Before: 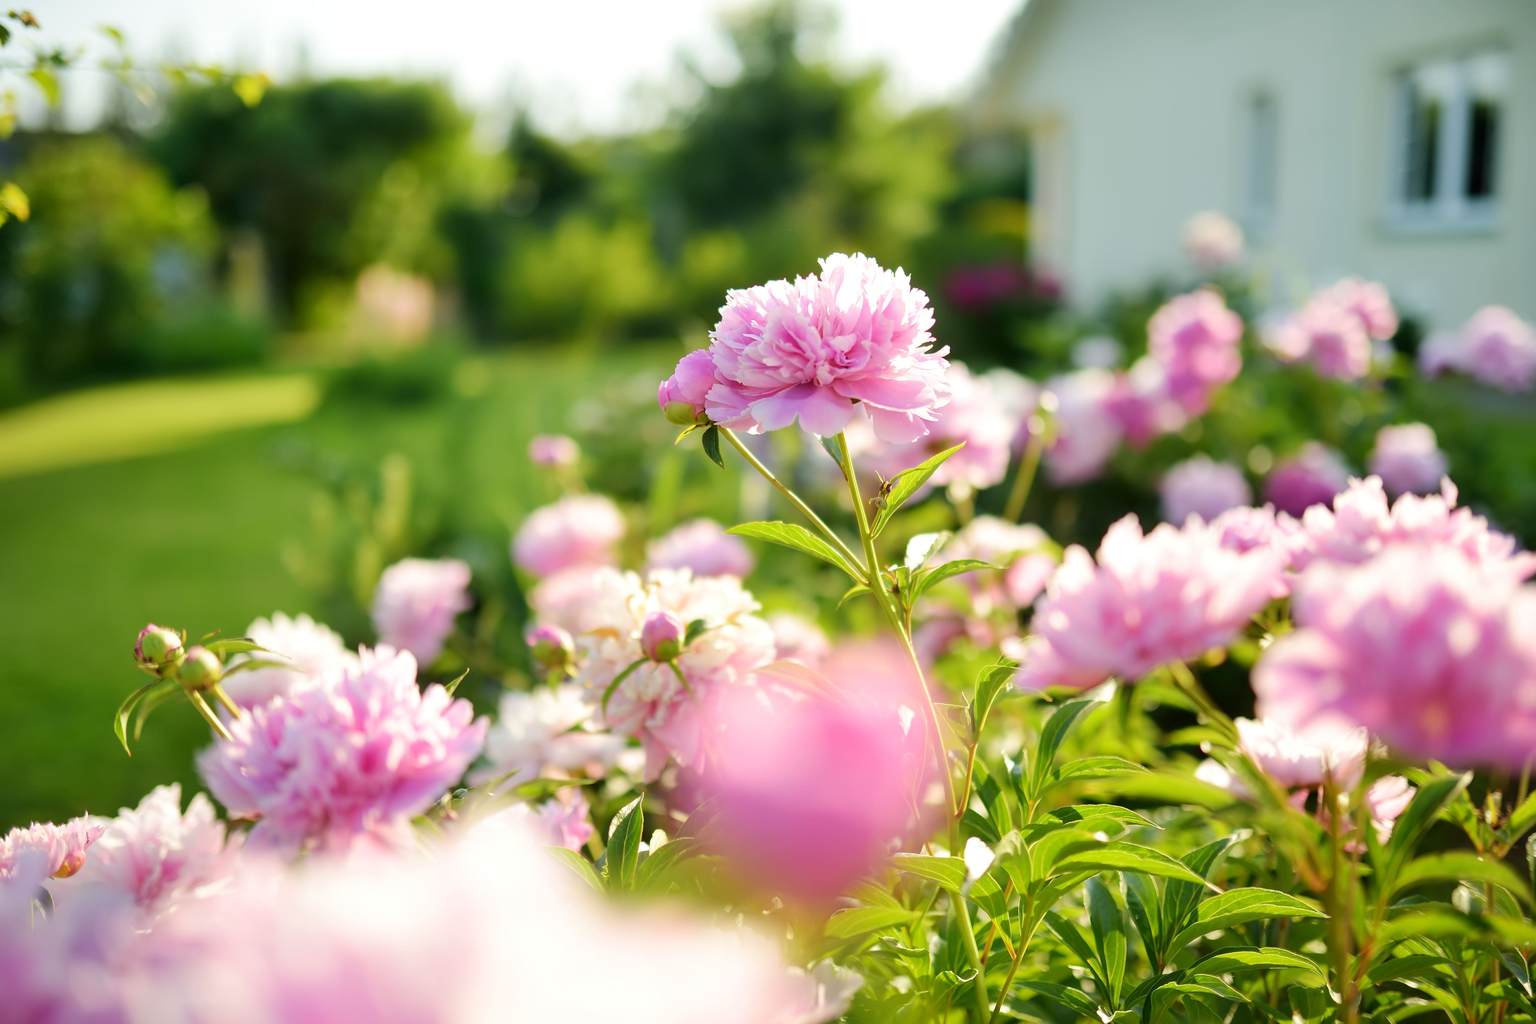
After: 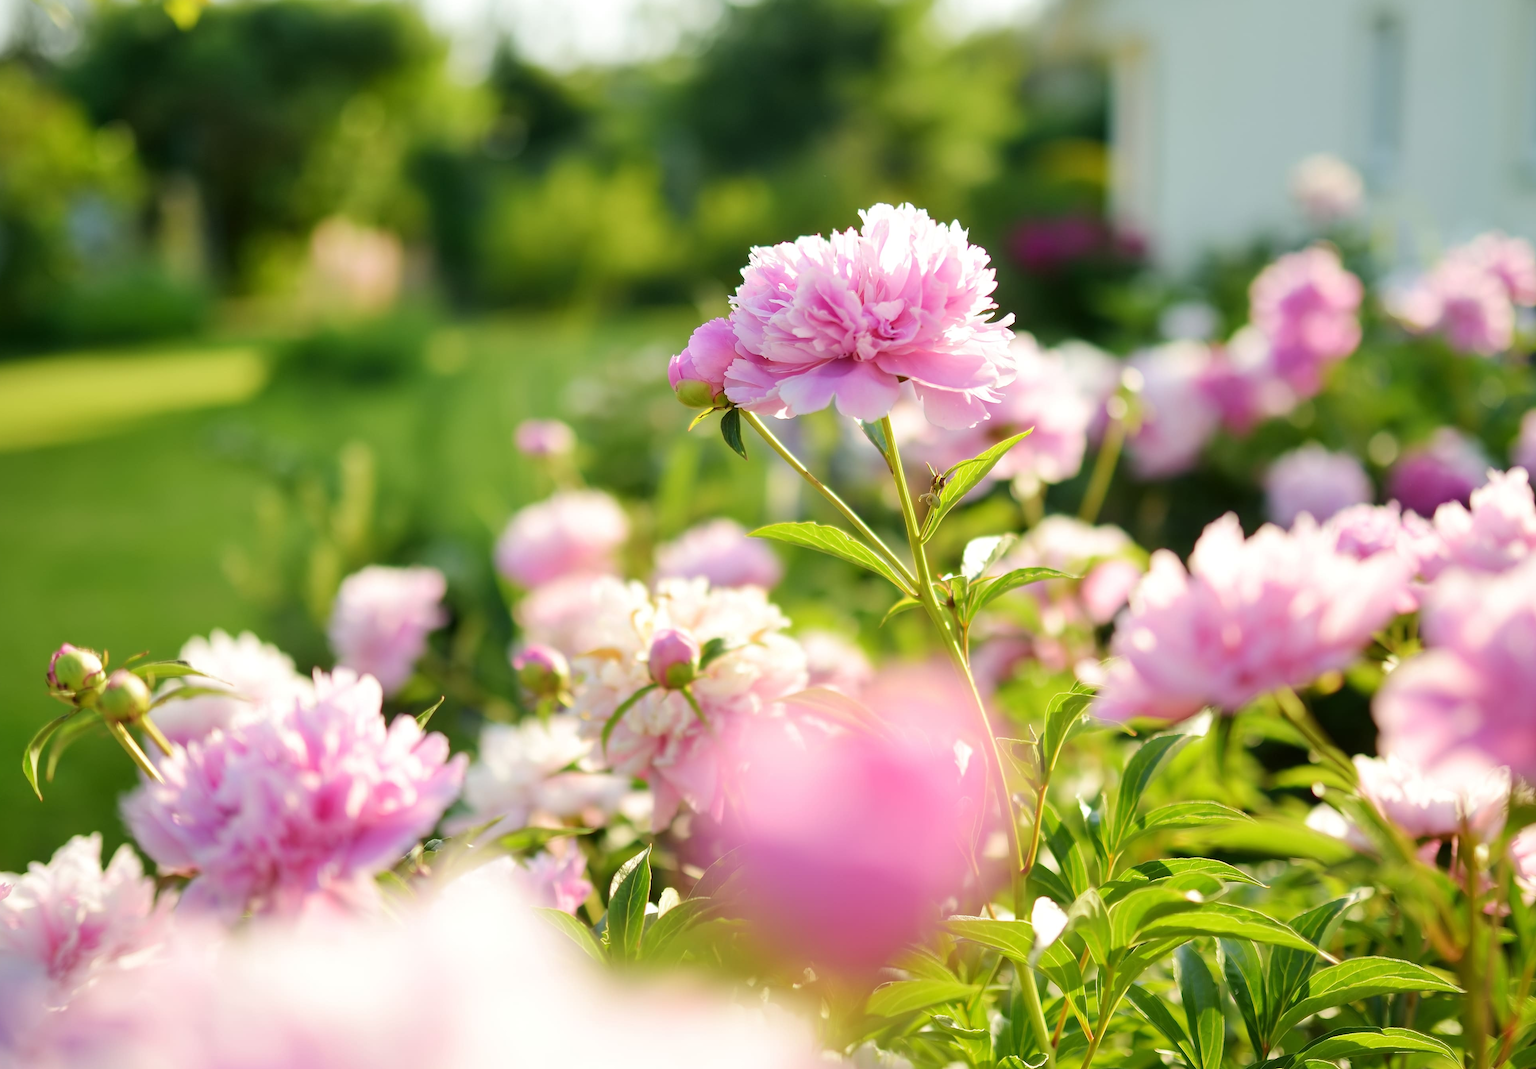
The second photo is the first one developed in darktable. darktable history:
crop: left 6.212%, top 8.004%, right 9.547%, bottom 3.725%
